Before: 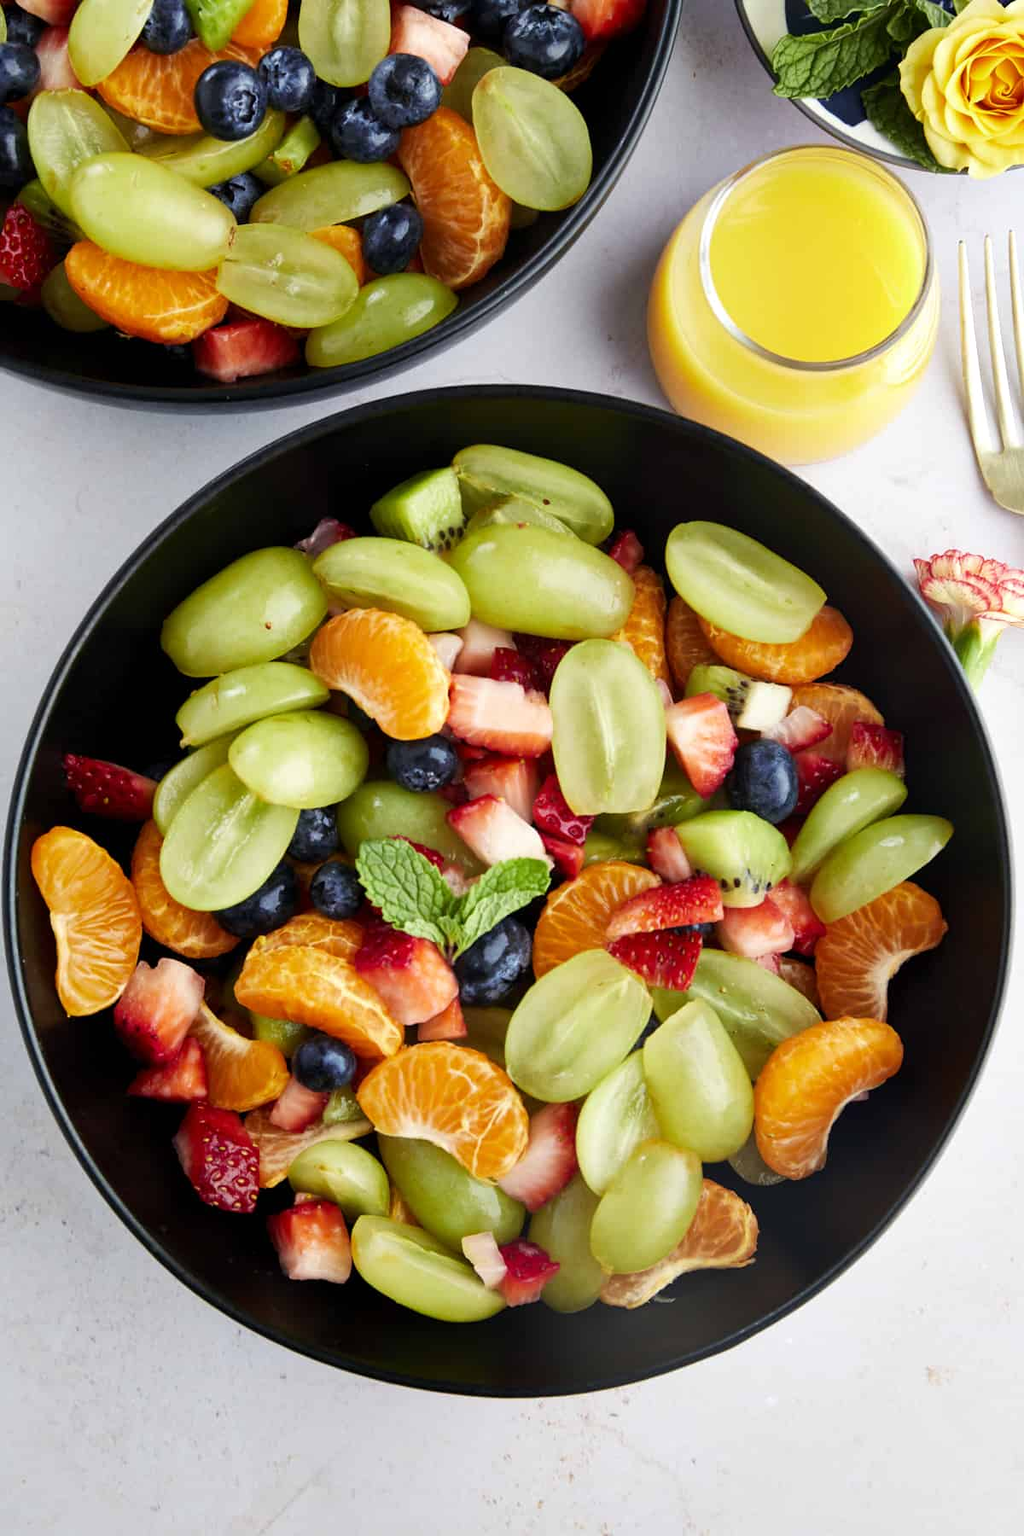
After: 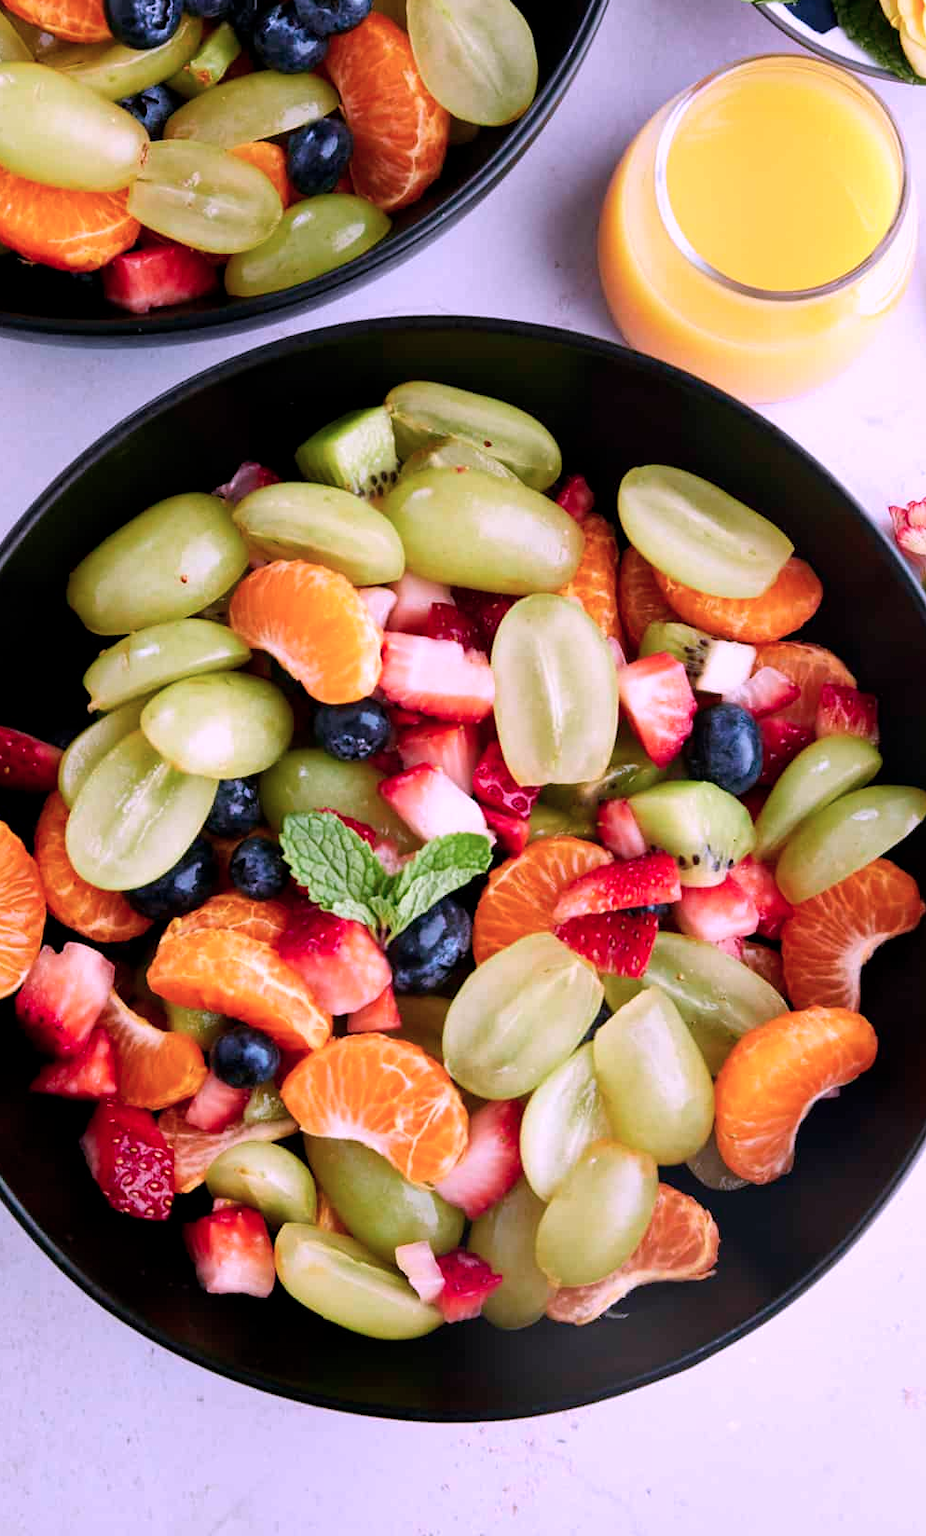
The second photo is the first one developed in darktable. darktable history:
crop: left 9.807%, top 6.259%, right 7.334%, bottom 2.177%
color correction: highlights a* 15.03, highlights b* -25.07
